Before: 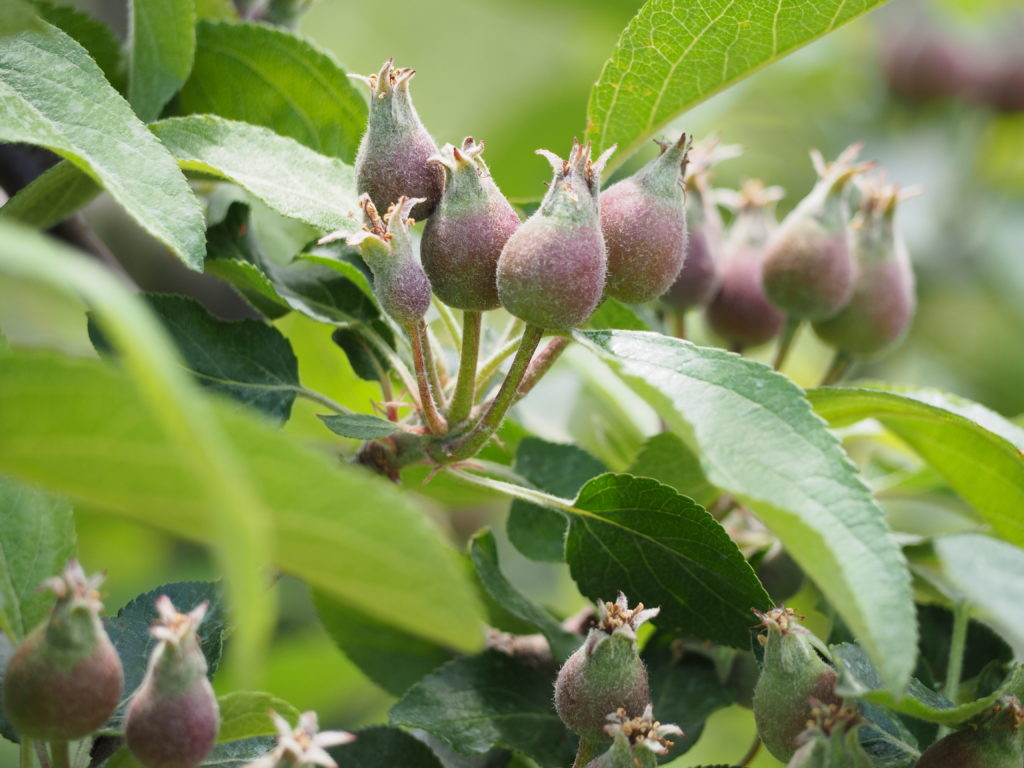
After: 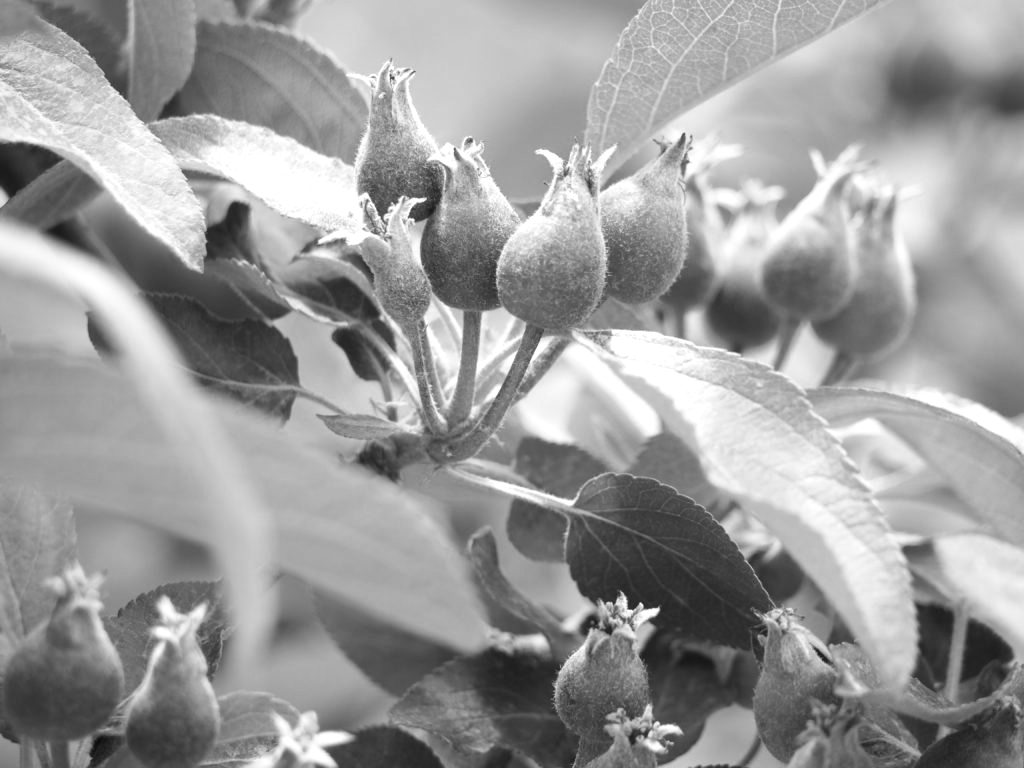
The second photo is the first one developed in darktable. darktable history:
monochrome: on, module defaults
exposure: black level correction 0, exposure 0.5 EV, compensate highlight preservation false
white balance: red 0.766, blue 1.537
